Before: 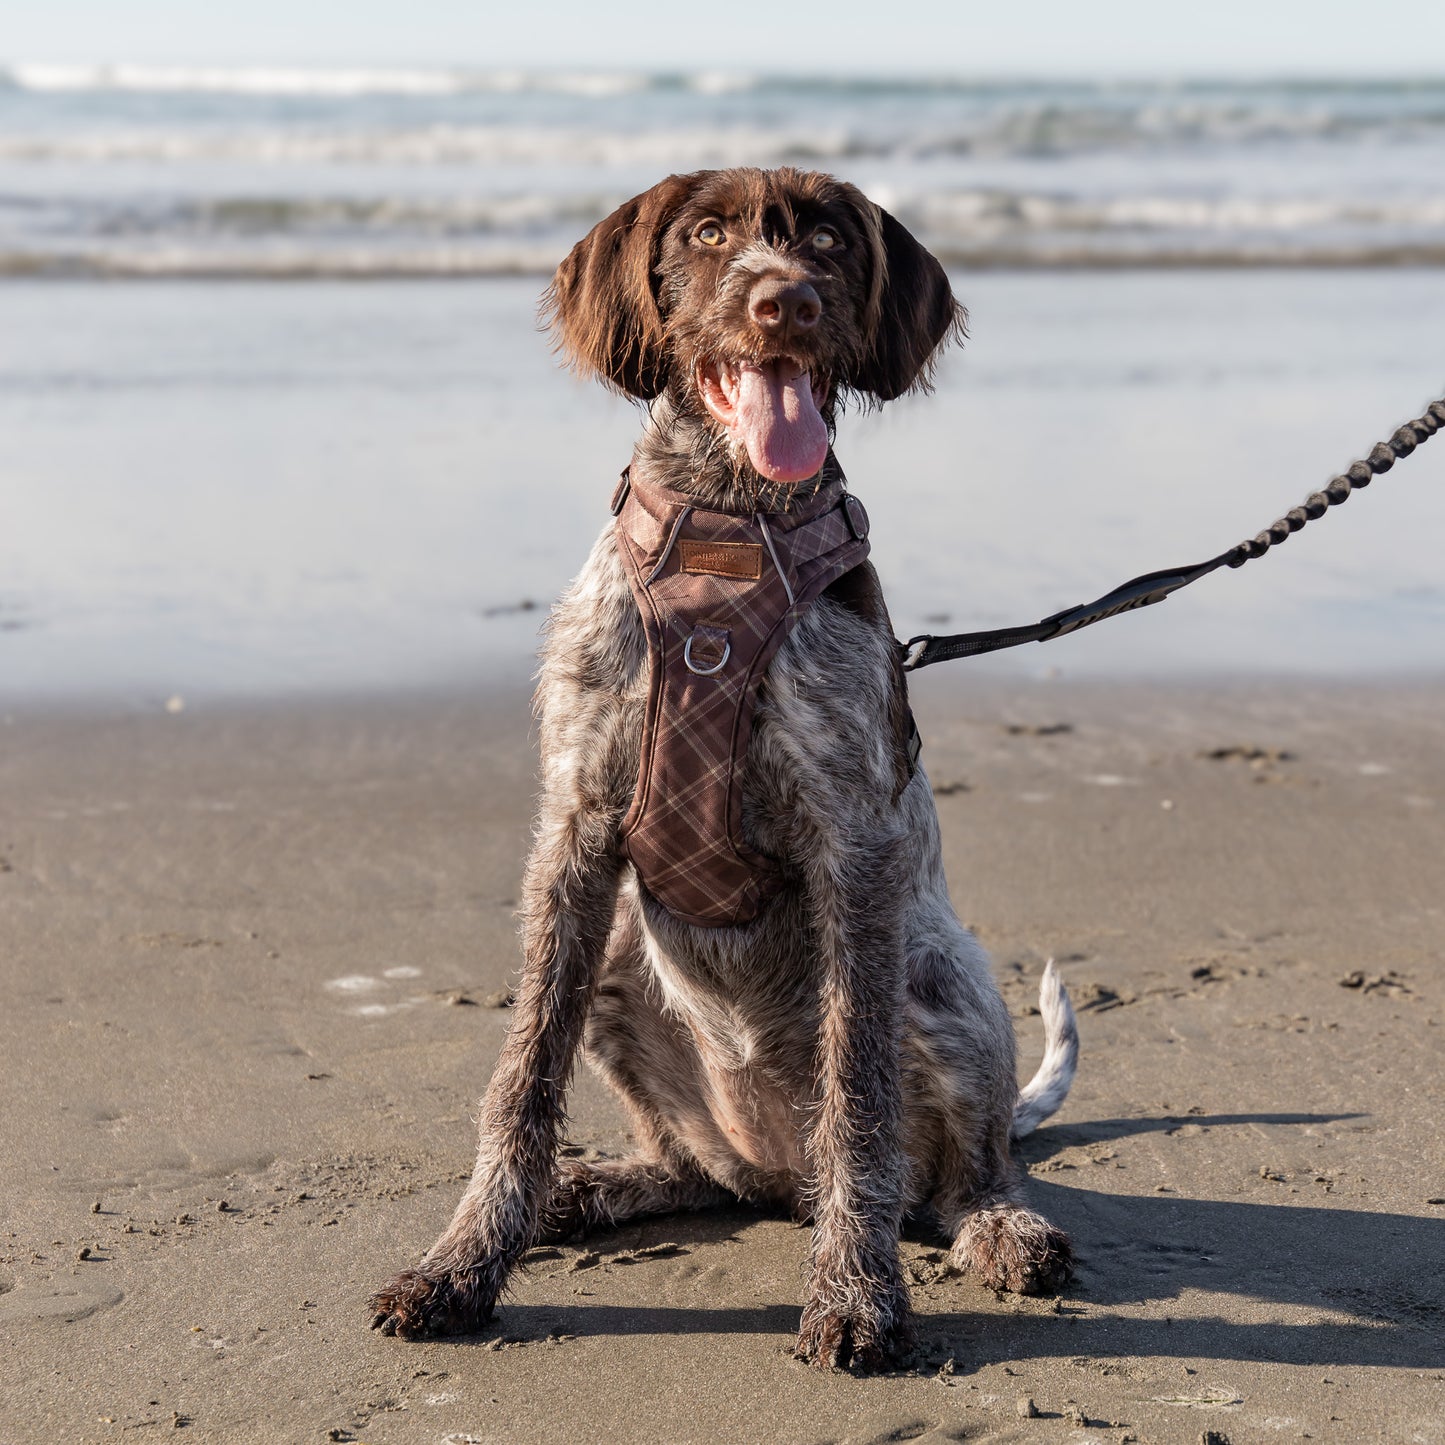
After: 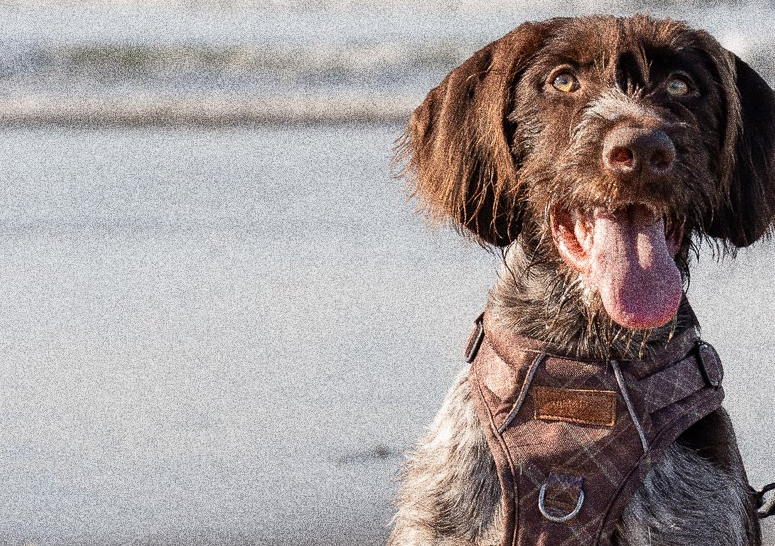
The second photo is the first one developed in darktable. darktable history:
grain: coarseness 30.02 ISO, strength 100%
crop: left 10.121%, top 10.631%, right 36.218%, bottom 51.526%
